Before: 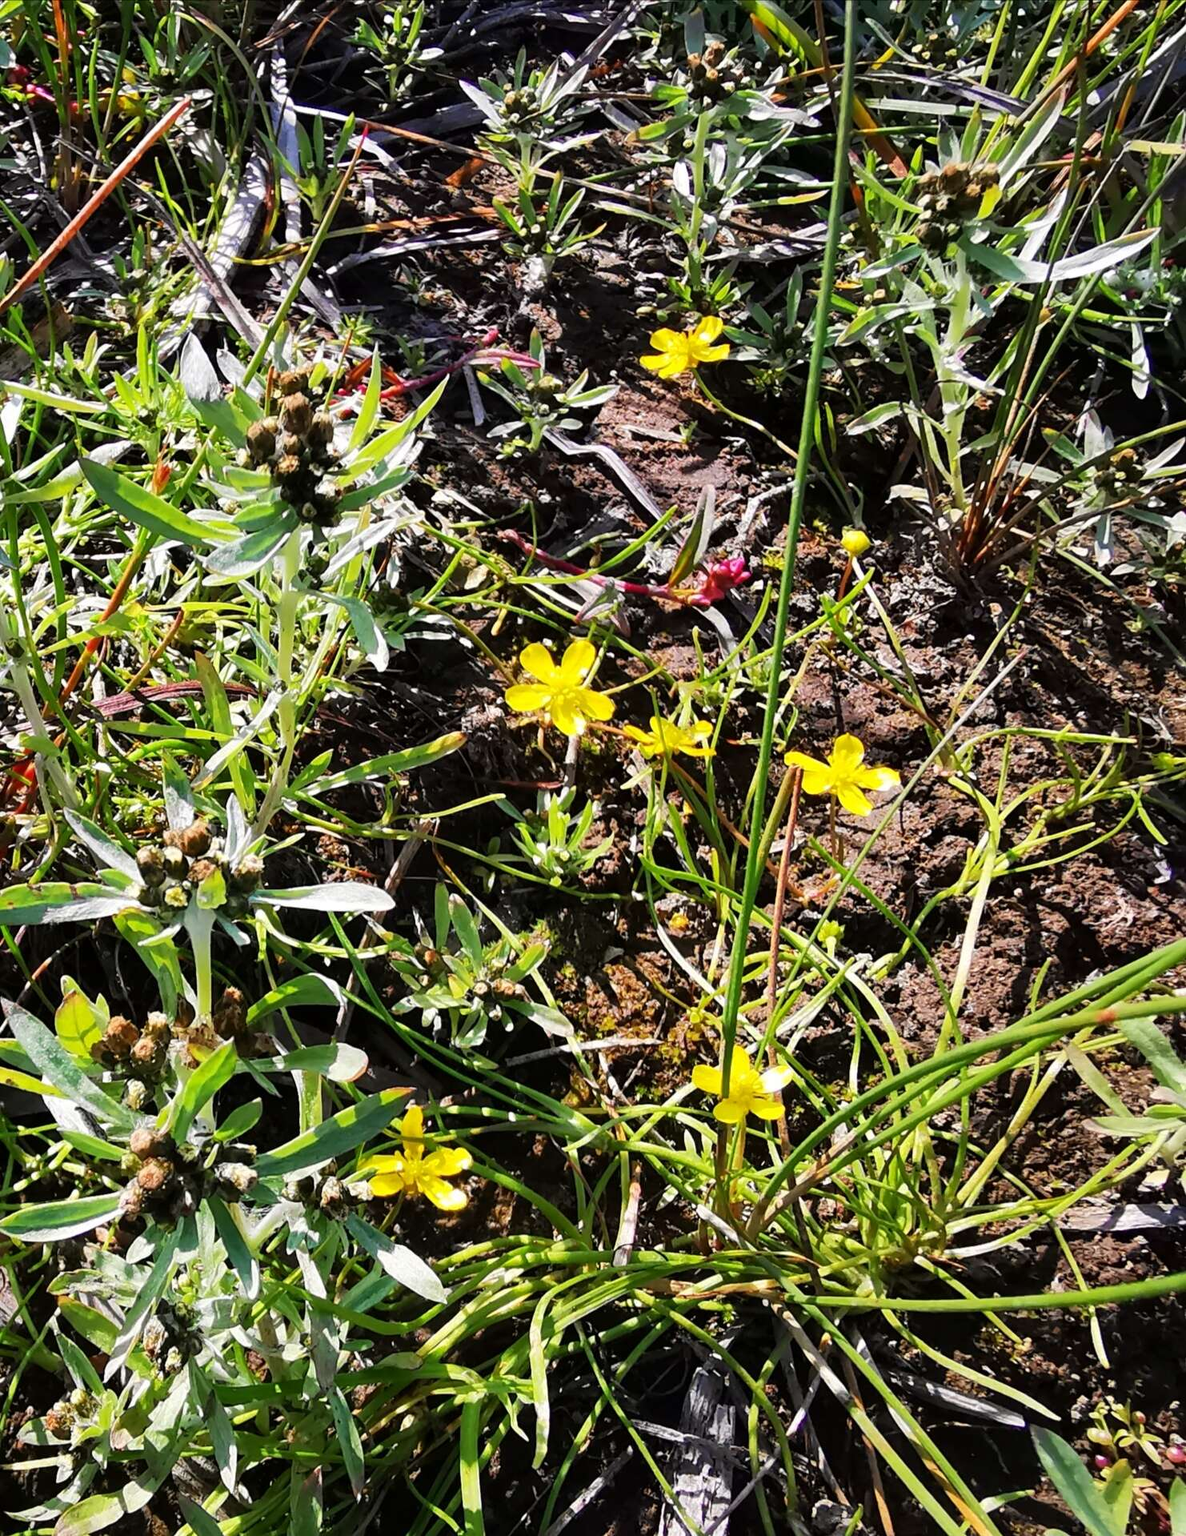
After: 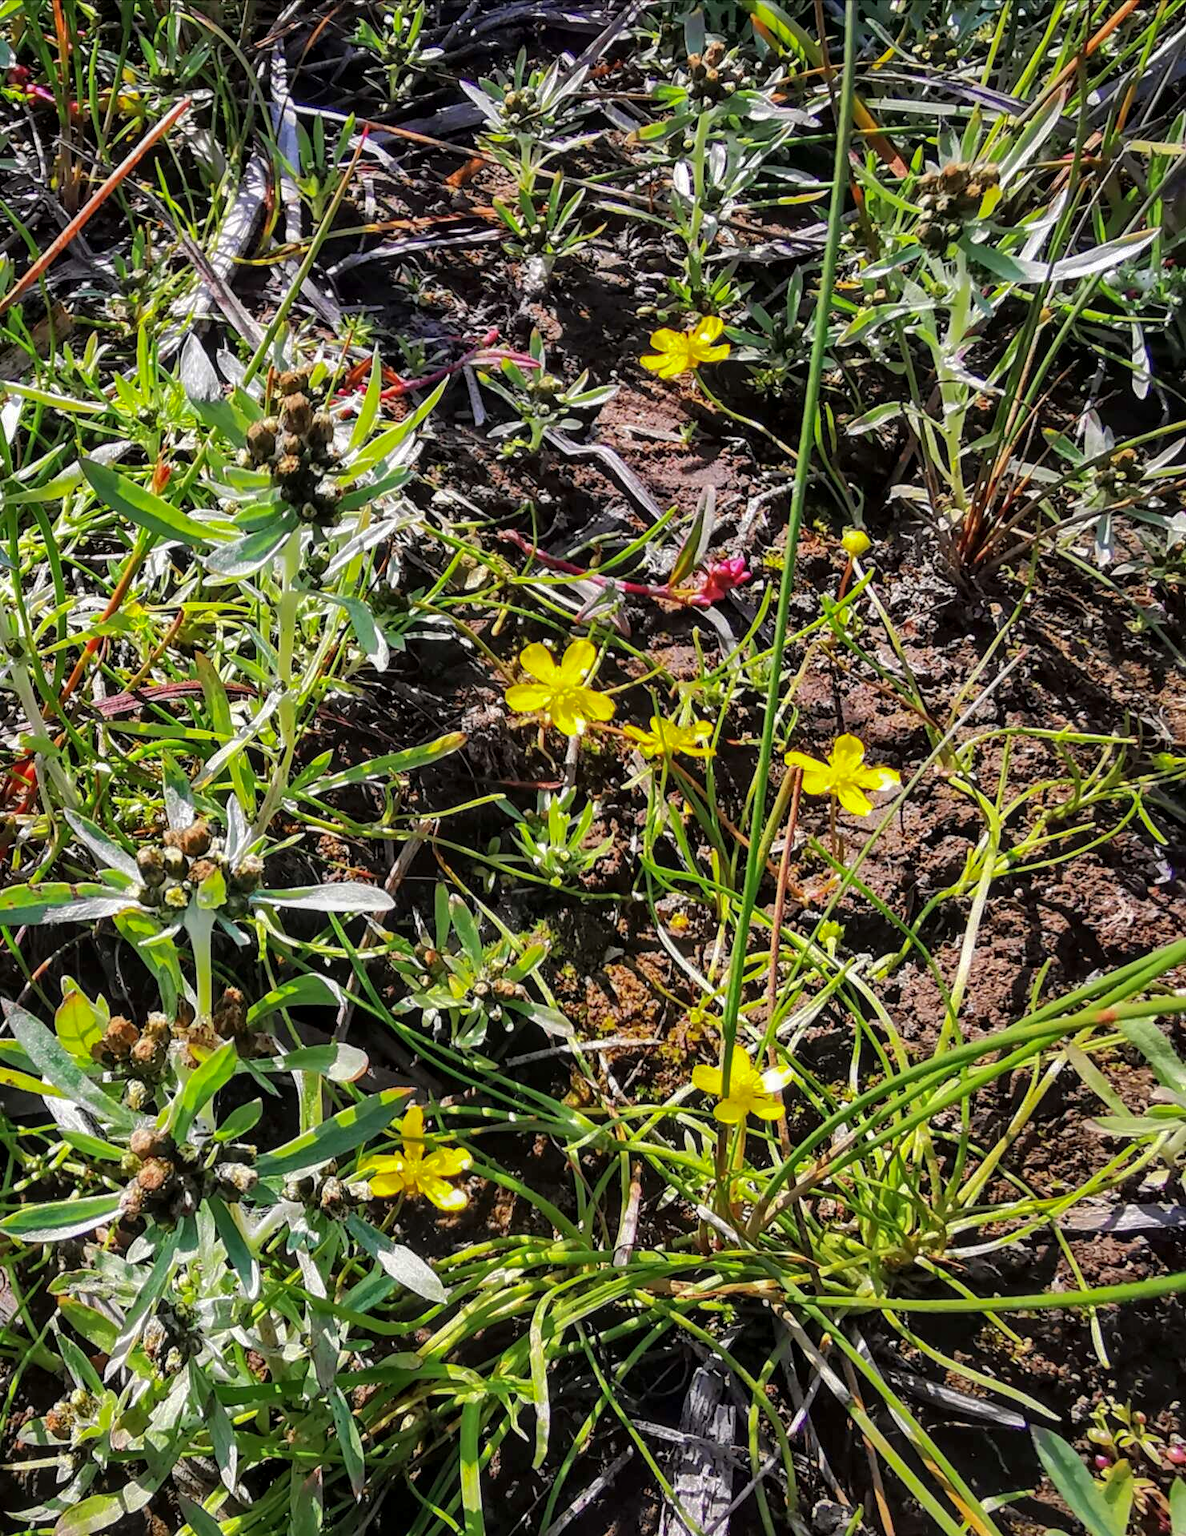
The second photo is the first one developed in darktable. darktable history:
local contrast: on, module defaults
shadows and highlights: shadows 40, highlights -60
